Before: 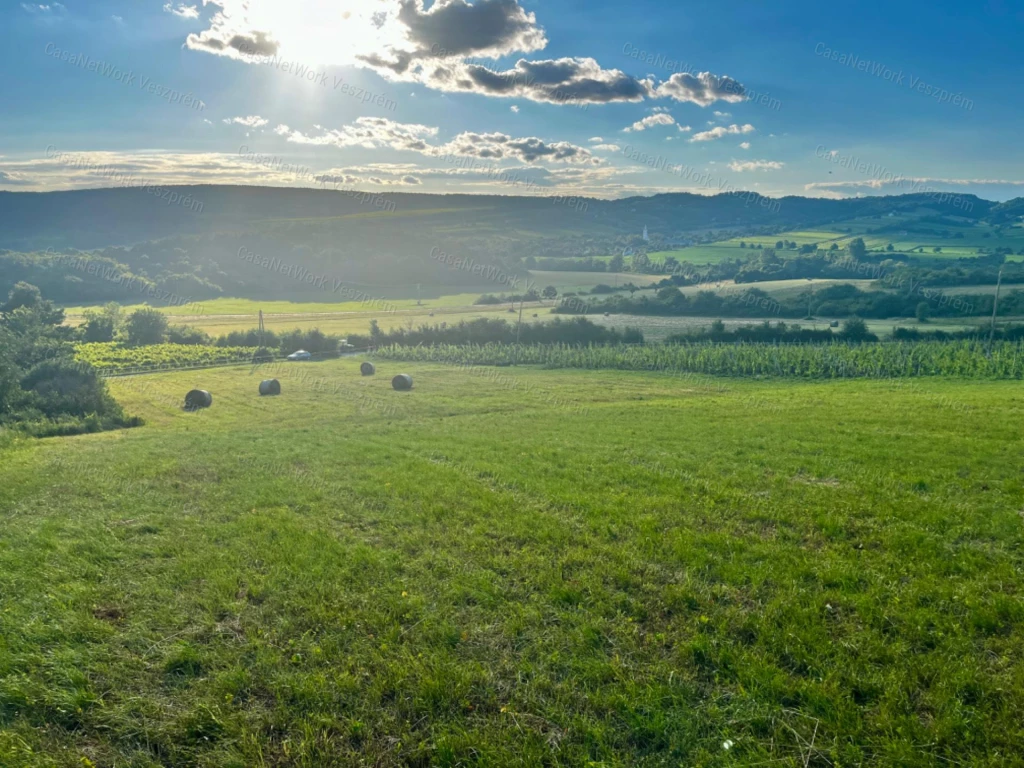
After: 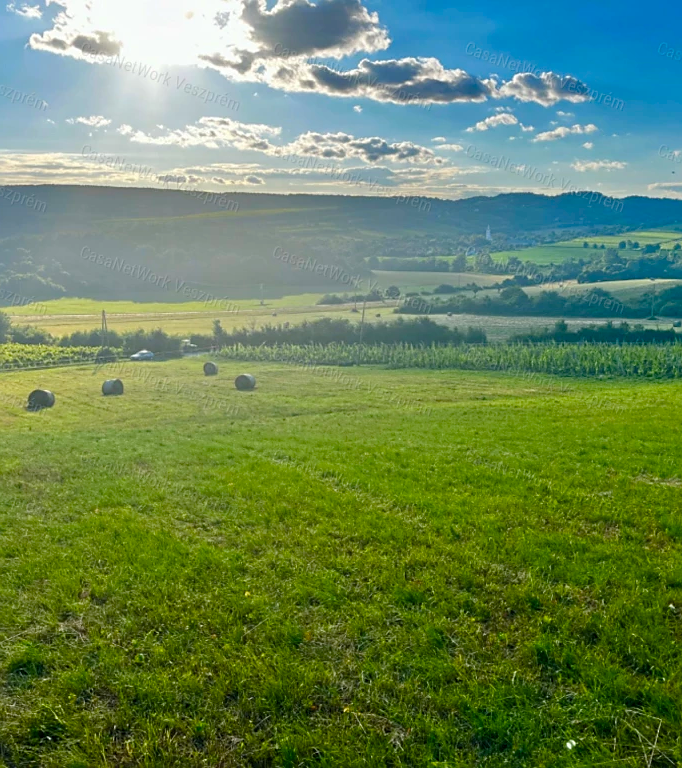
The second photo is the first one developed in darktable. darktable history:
crop: left 15.419%, right 17.914%
contrast brightness saturation: contrast 0.04, saturation 0.16
color balance rgb: perceptual saturation grading › global saturation 20%, perceptual saturation grading › highlights -25%, perceptual saturation grading › shadows 25%
sharpen: radius 1.864, amount 0.398, threshold 1.271
